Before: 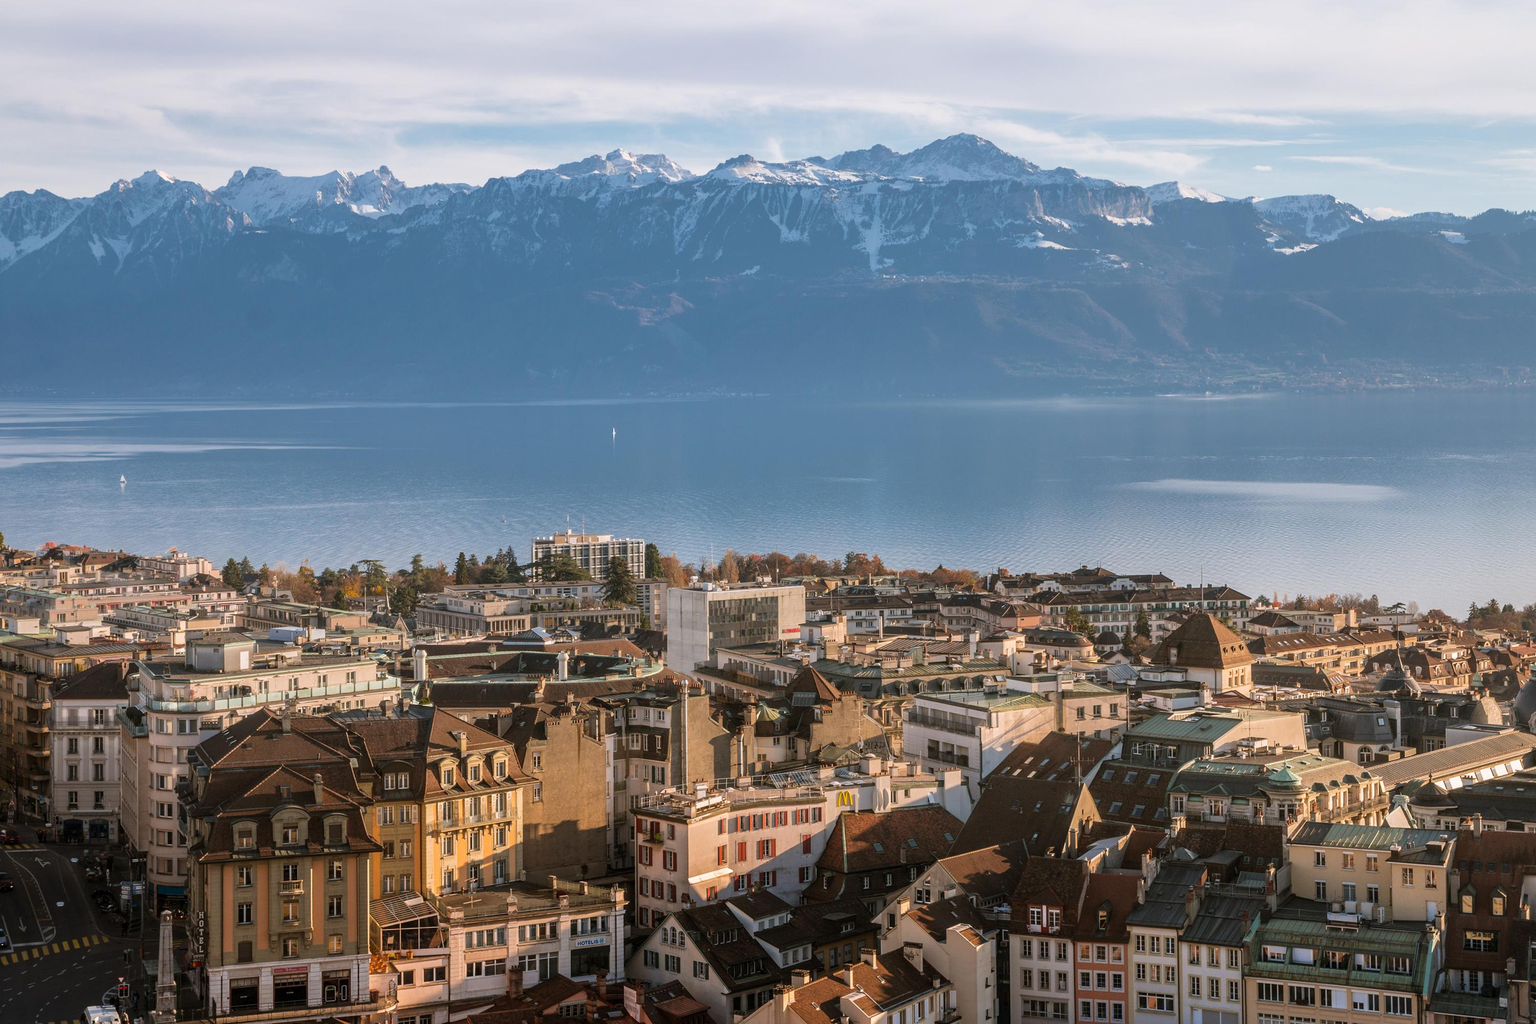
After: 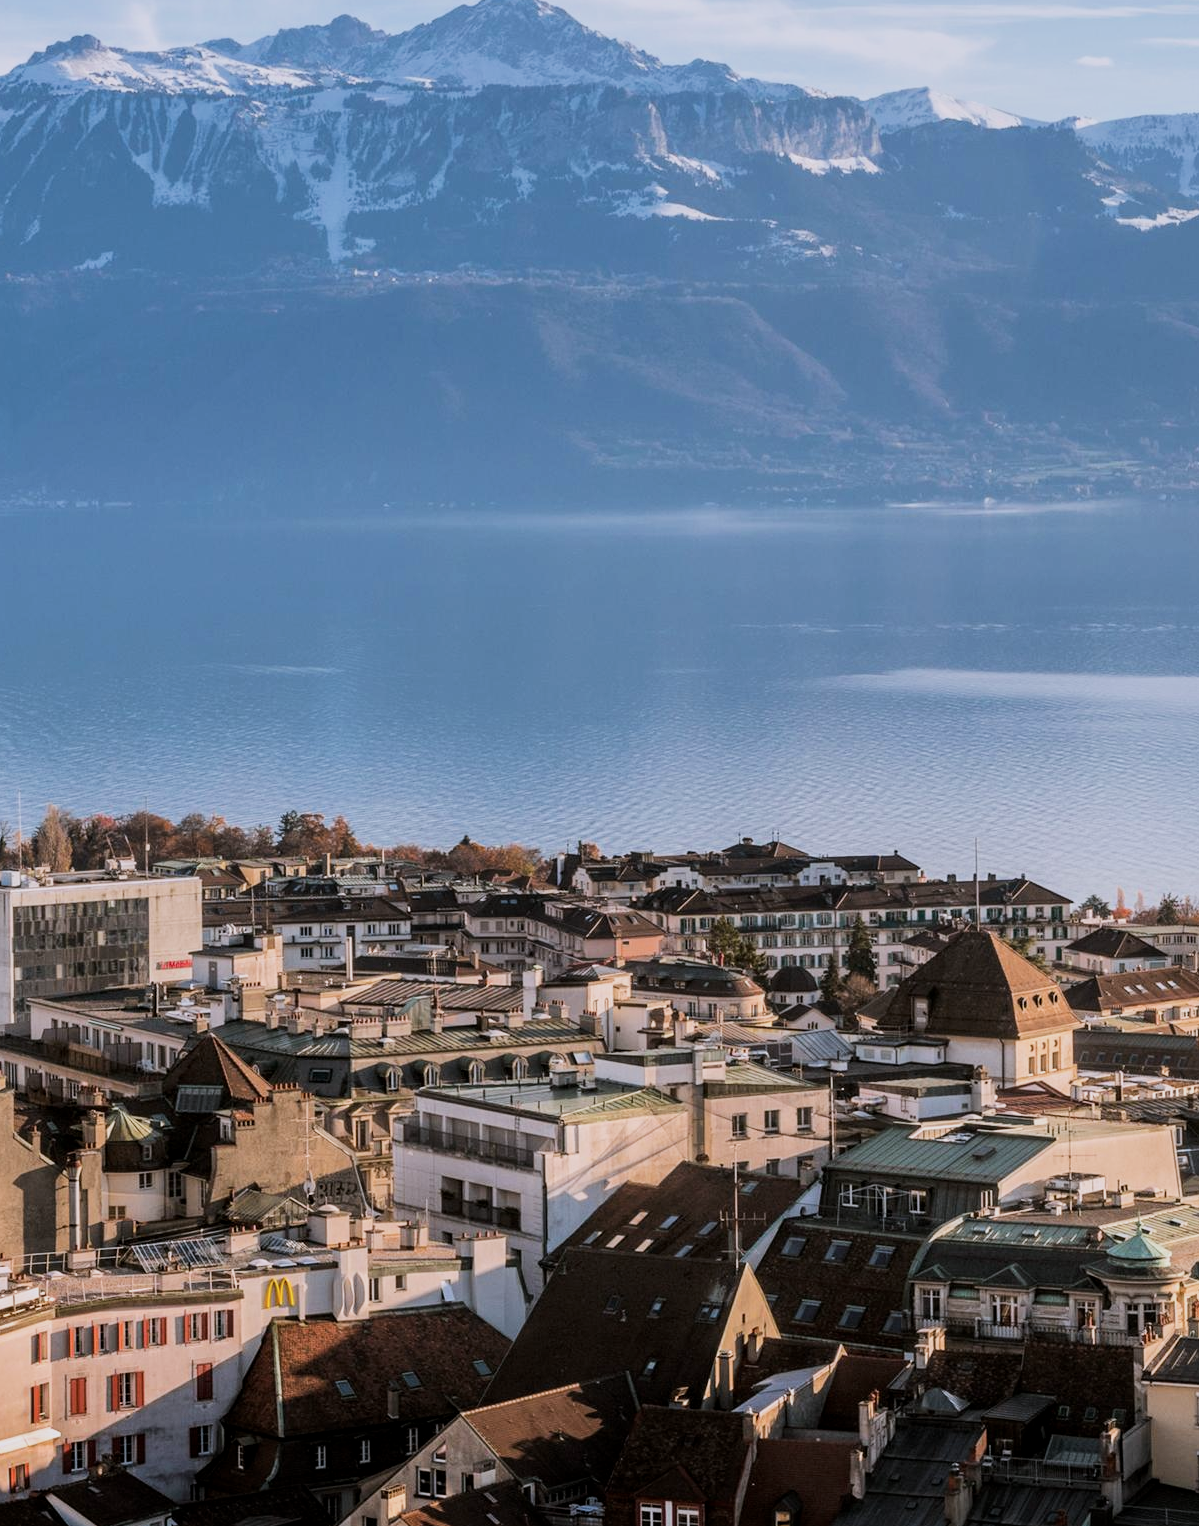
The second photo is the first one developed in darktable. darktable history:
local contrast: highlights 100%, shadows 100%, detail 120%, midtone range 0.2
color calibration: illuminant as shot in camera, x 0.358, y 0.373, temperature 4628.91 K
filmic rgb: black relative exposure -7.5 EV, white relative exposure 5 EV, hardness 3.31, contrast 1.3, contrast in shadows safe
crop: left 45.721%, top 13.393%, right 14.118%, bottom 10.01%
